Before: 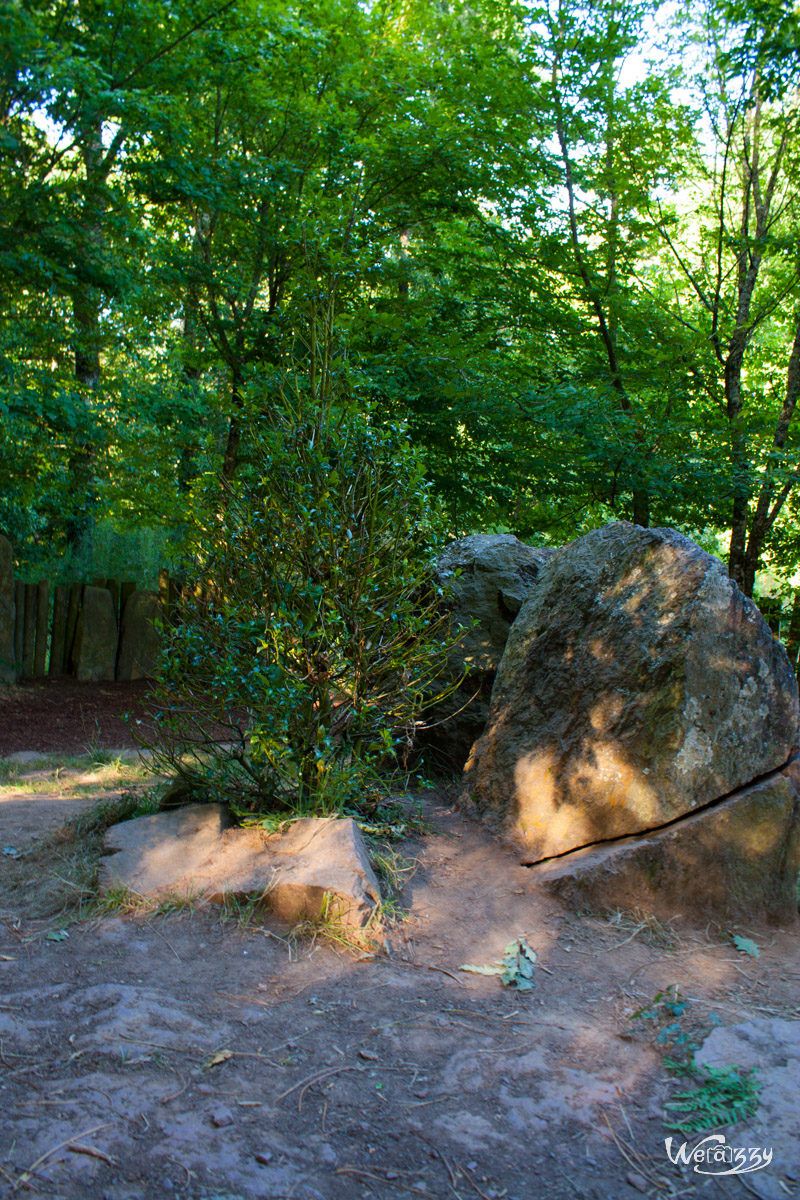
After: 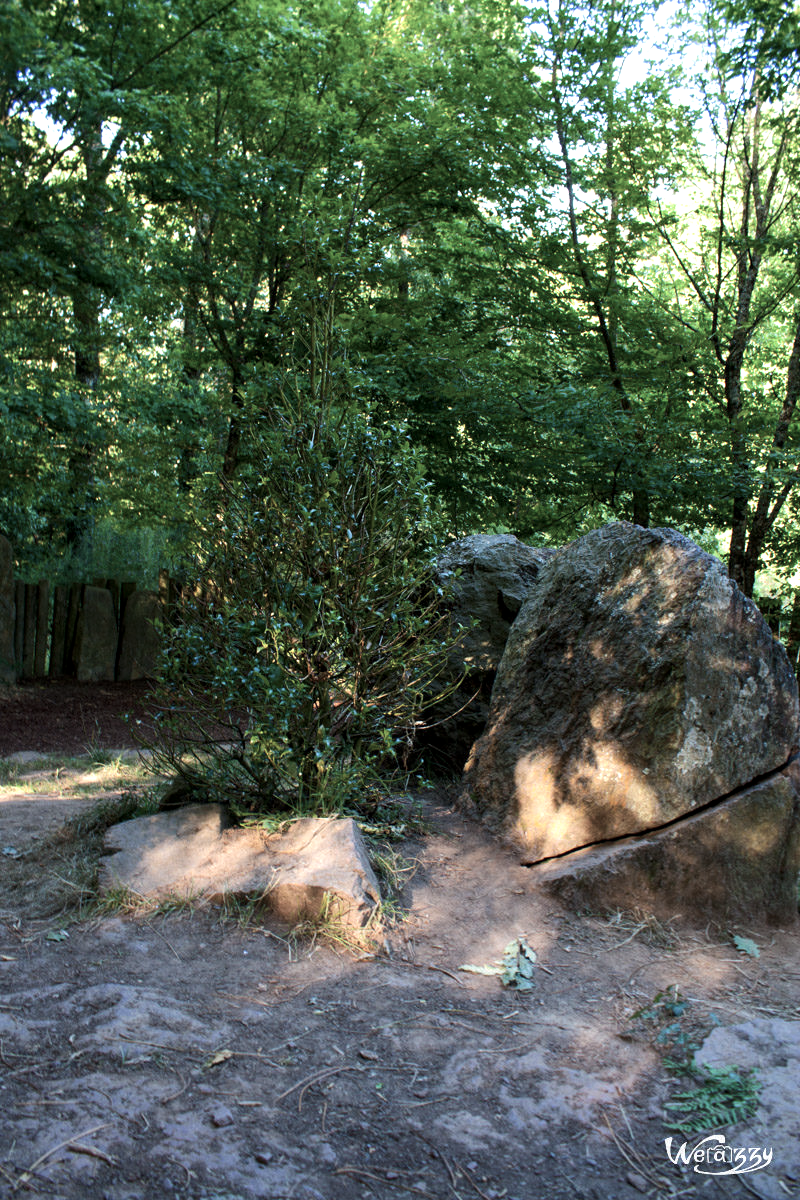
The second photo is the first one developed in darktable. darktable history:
color balance: input saturation 100.43%, contrast fulcrum 14.22%, output saturation 70.41%
local contrast: highlights 100%, shadows 100%, detail 120%, midtone range 0.2
tone equalizer: -8 EV -0.417 EV, -7 EV -0.389 EV, -6 EV -0.333 EV, -5 EV -0.222 EV, -3 EV 0.222 EV, -2 EV 0.333 EV, -1 EV 0.389 EV, +0 EV 0.417 EV, edges refinement/feathering 500, mask exposure compensation -1.57 EV, preserve details no
